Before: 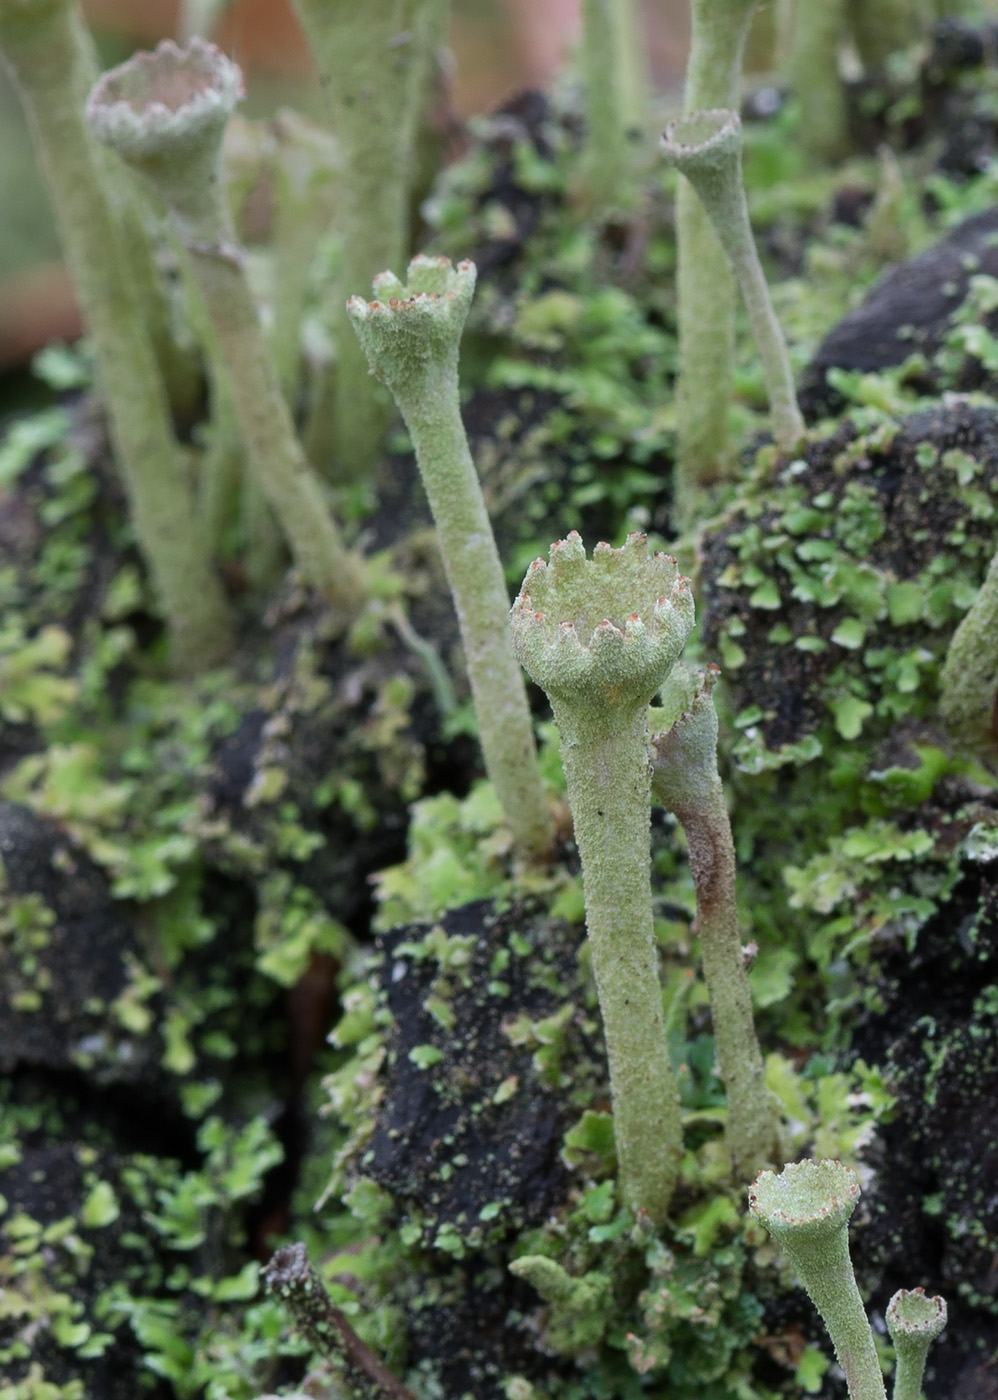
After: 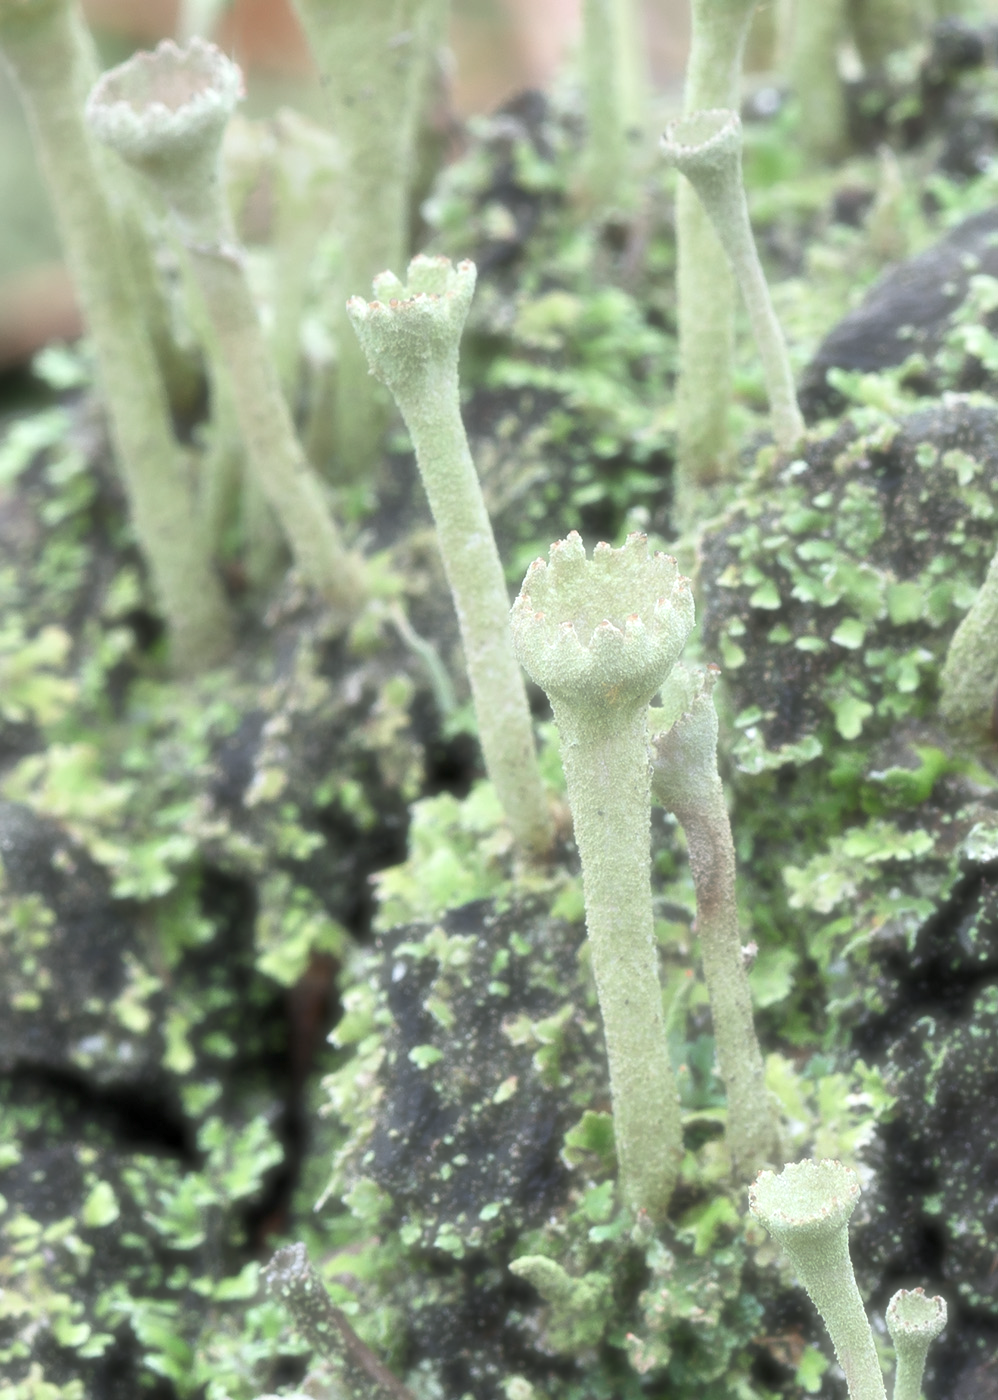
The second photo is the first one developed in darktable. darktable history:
exposure: black level correction 0.001, exposure 0.5 EV, compensate exposure bias true, compensate highlight preservation false
haze removal: strength -0.9, distance 0.225, compatibility mode true, adaptive false
